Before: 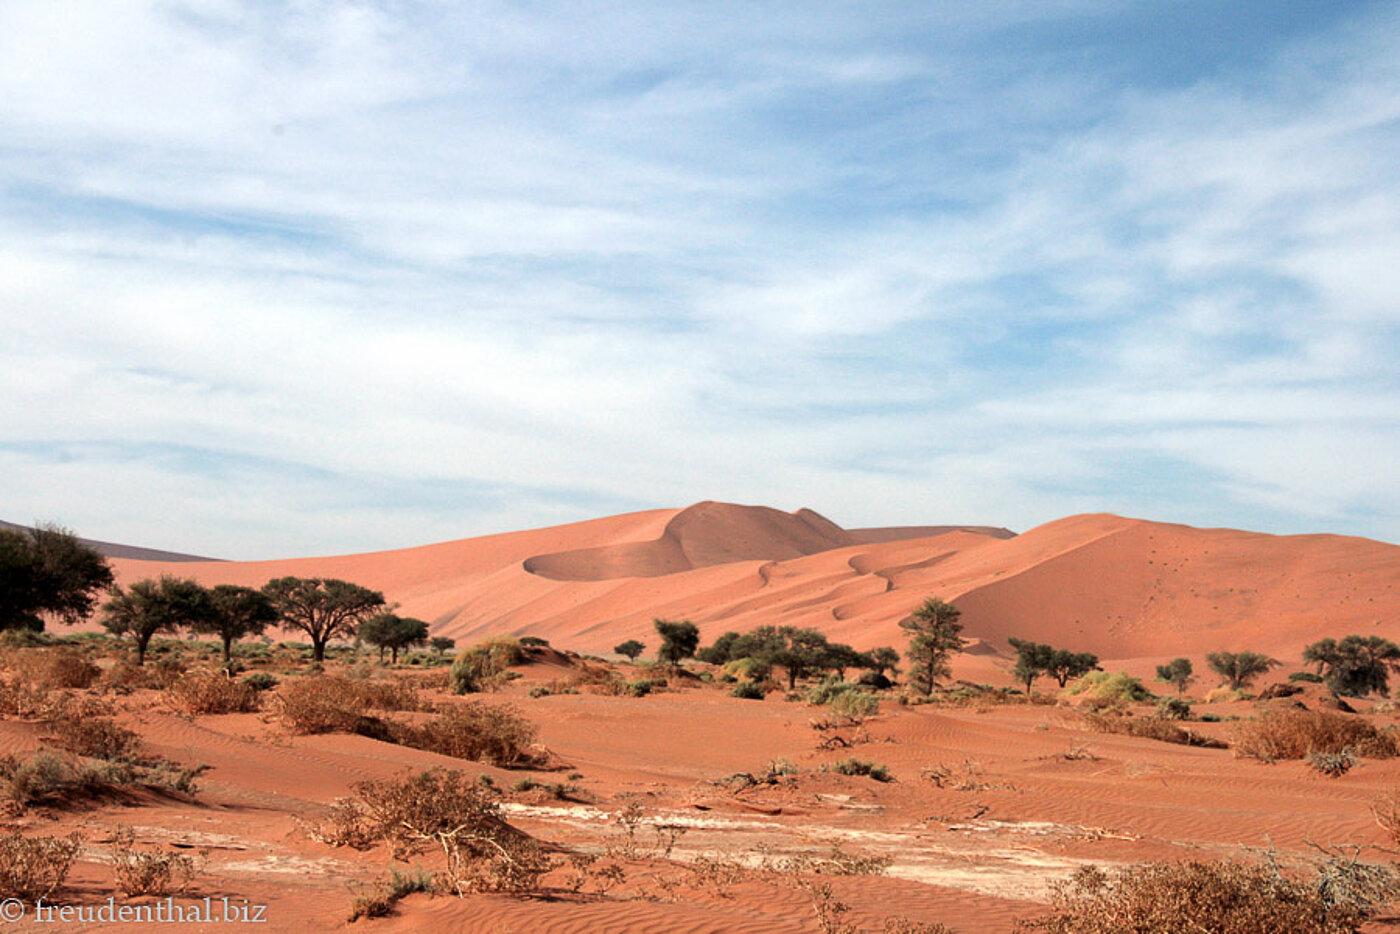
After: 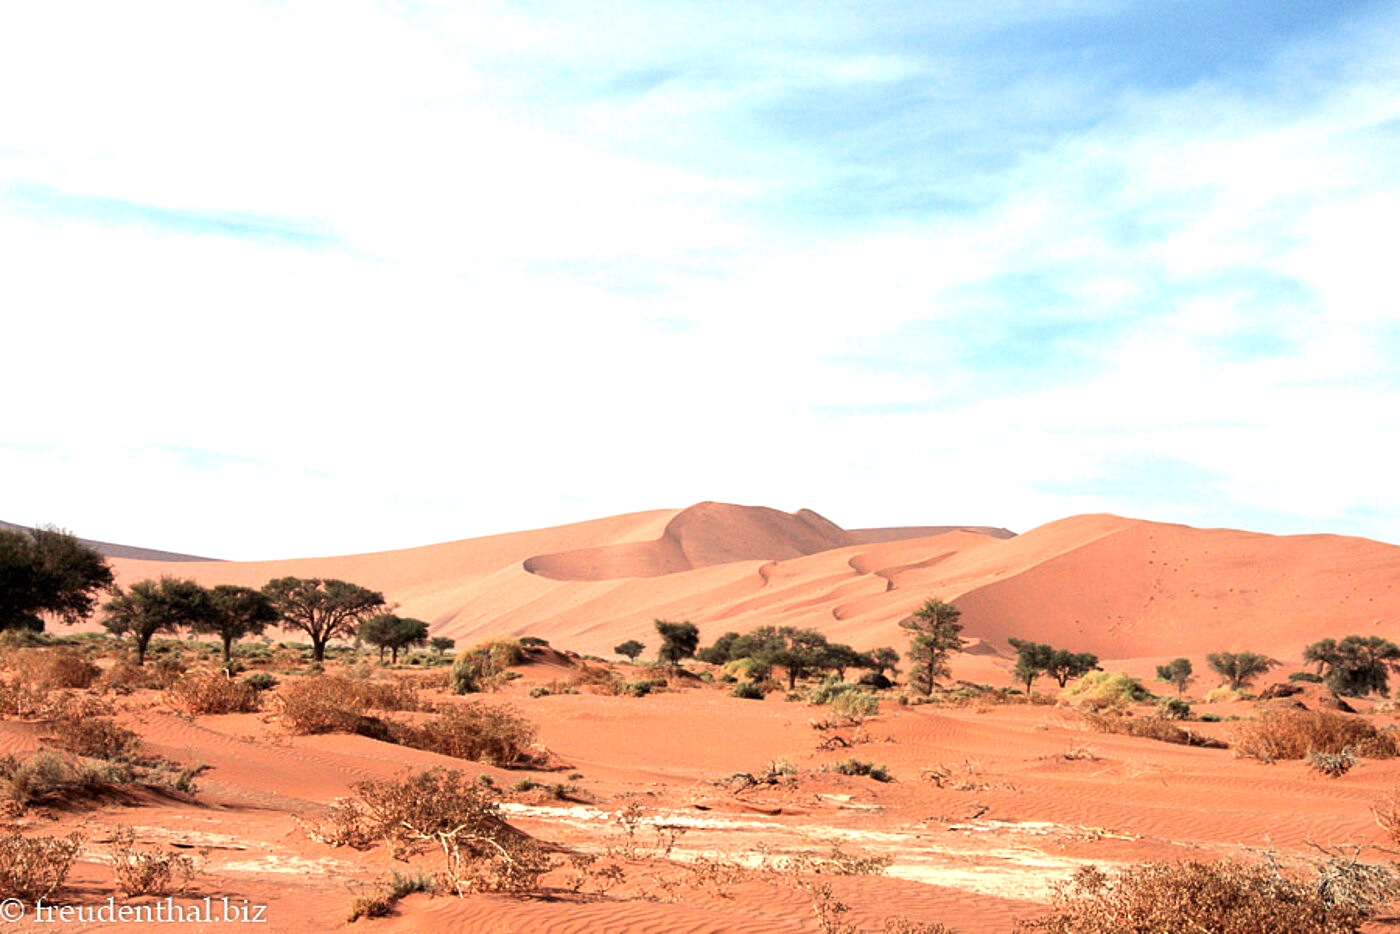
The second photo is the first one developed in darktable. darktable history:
tone equalizer: -8 EV -0.765 EV, -7 EV -0.714 EV, -6 EV -0.627 EV, -5 EV -0.384 EV, -3 EV 0.374 EV, -2 EV 0.6 EV, -1 EV 0.697 EV, +0 EV 0.728 EV, smoothing diameter 24.87%, edges refinement/feathering 5.71, preserve details guided filter
